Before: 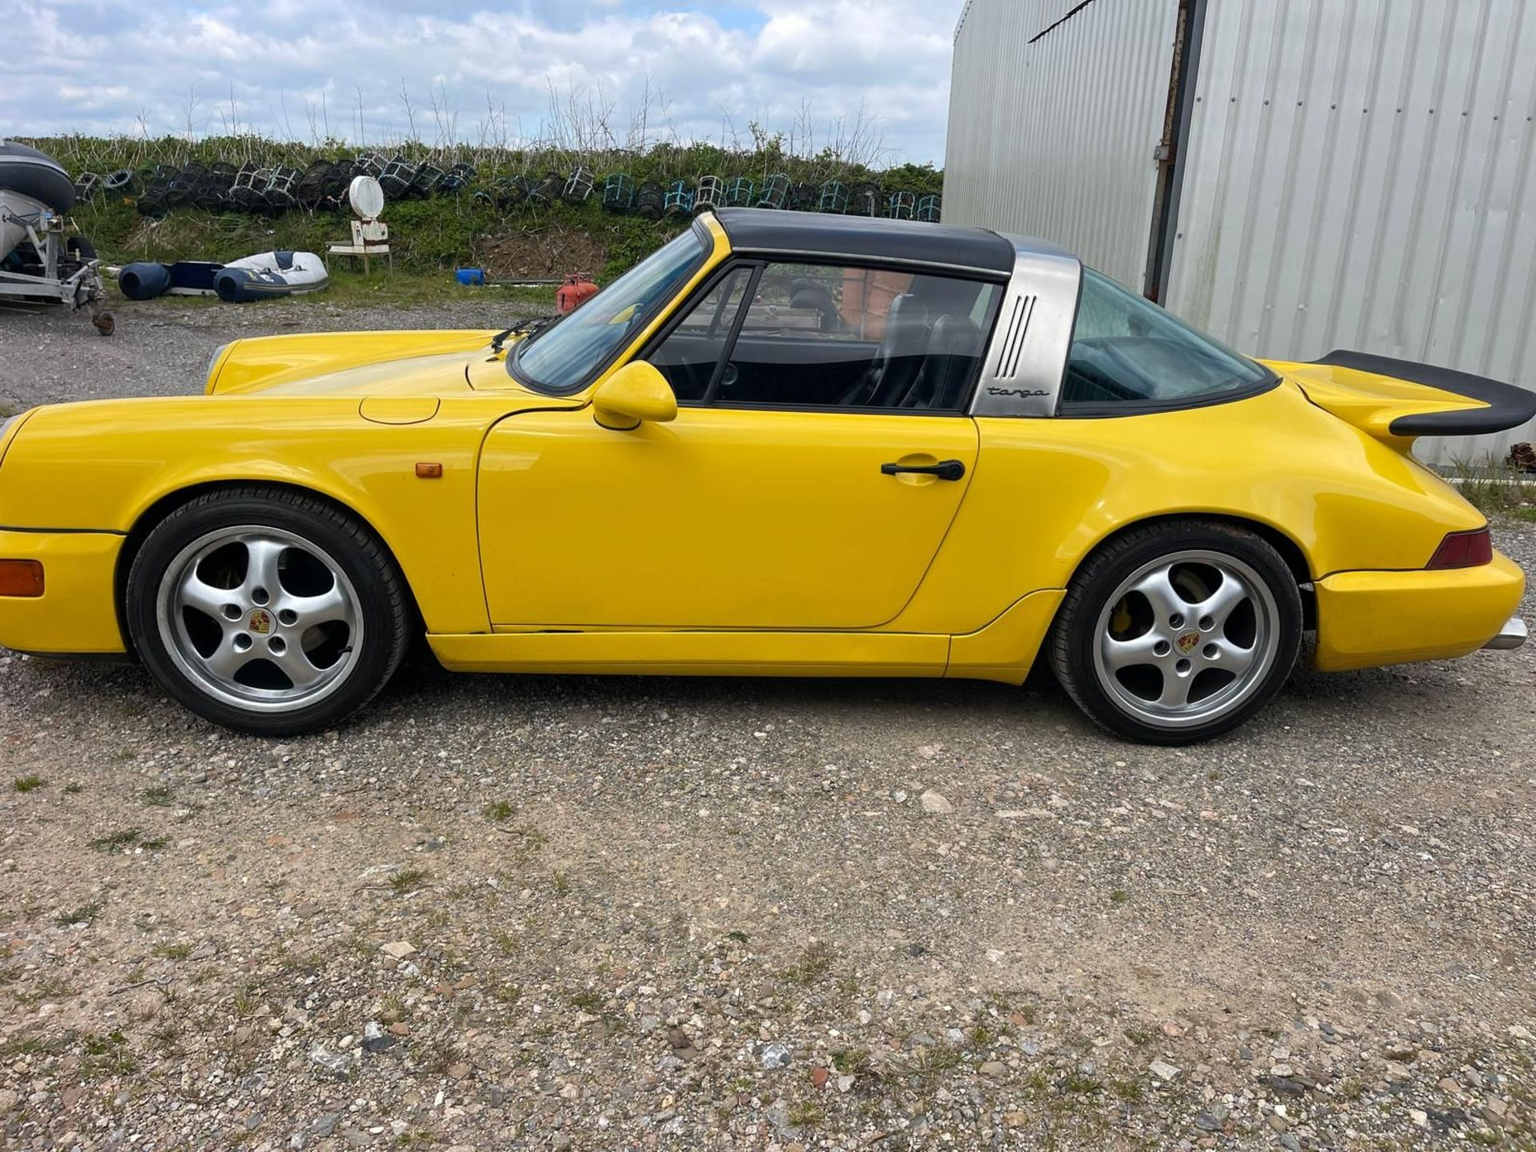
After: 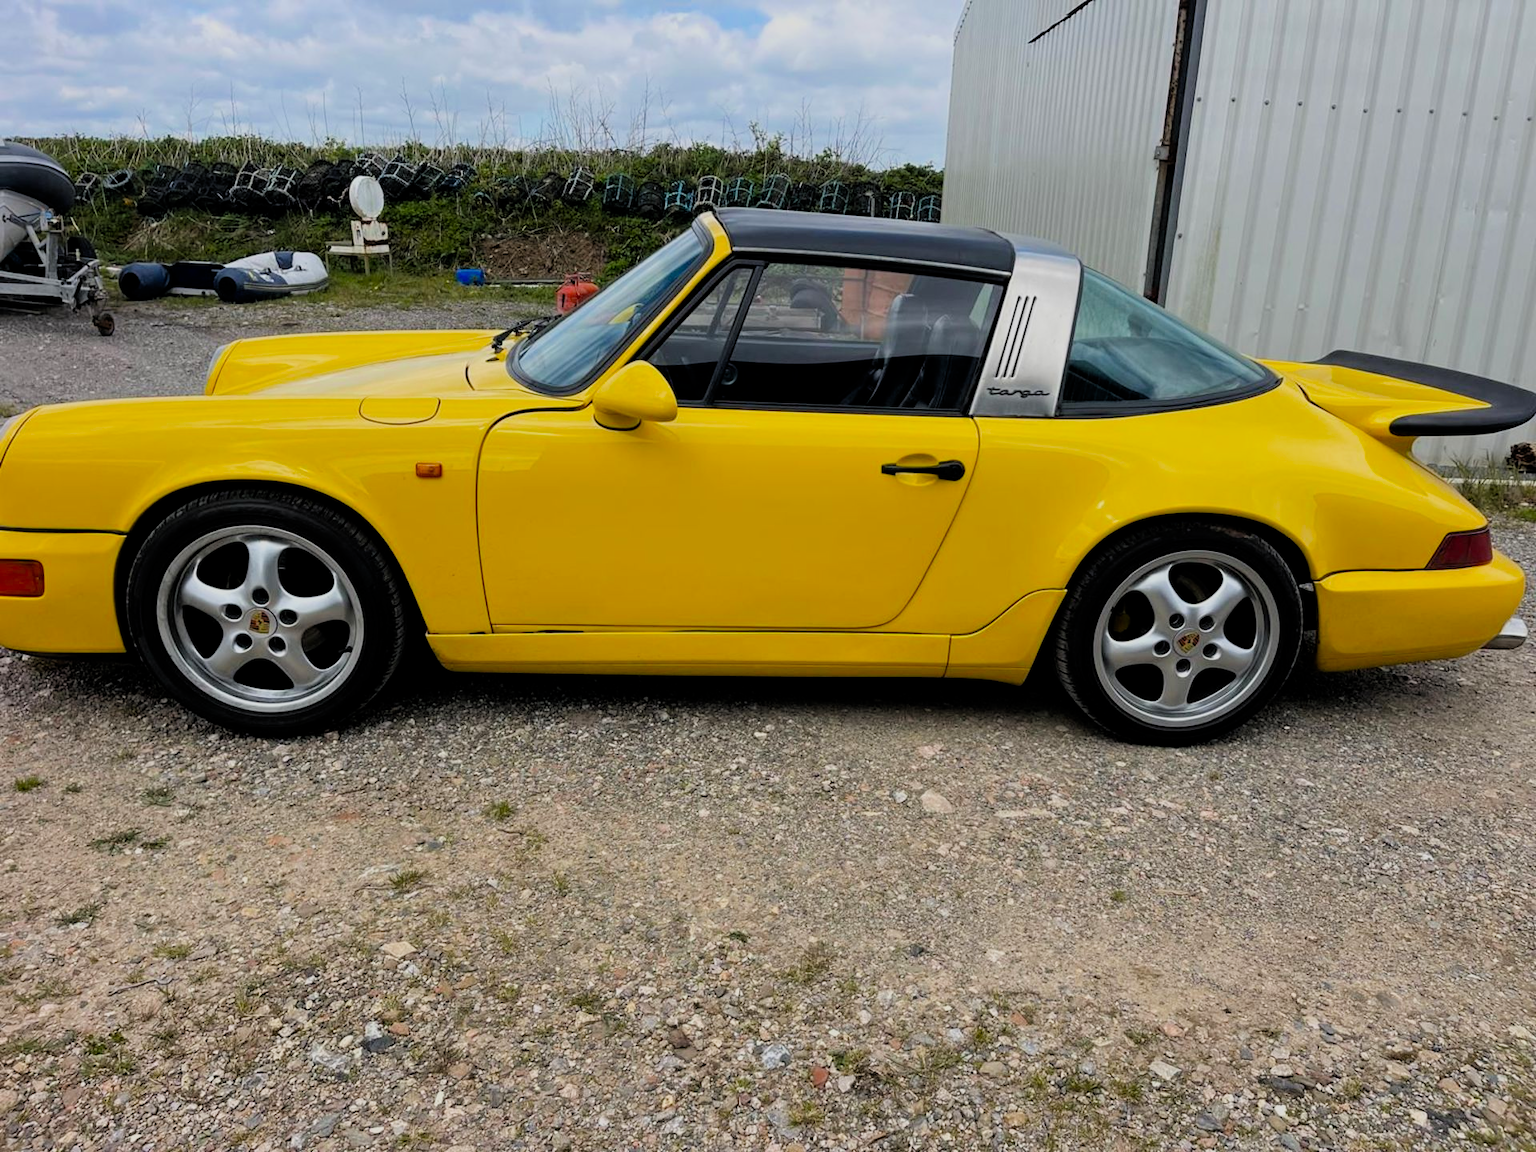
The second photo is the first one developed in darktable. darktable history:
filmic rgb: black relative exposure -7.62 EV, white relative exposure 4.6 EV, target black luminance 0%, hardness 3.49, latitude 50.44%, contrast 1.032, highlights saturation mix 8.89%, shadows ↔ highlights balance -0.169%, color science v5 (2021), contrast in shadows safe, contrast in highlights safe
